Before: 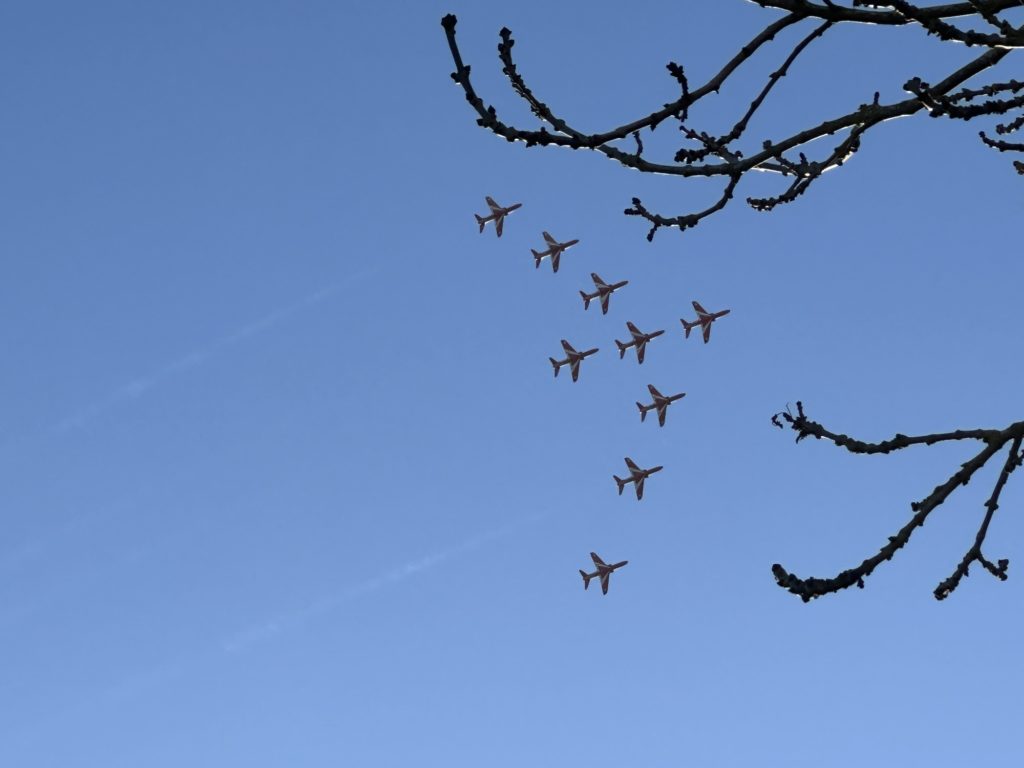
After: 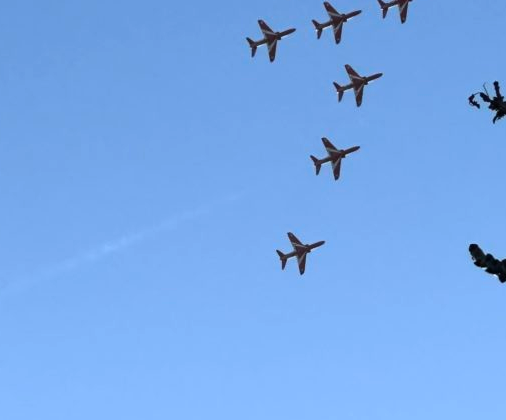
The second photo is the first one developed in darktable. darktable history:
crop: left 29.672%, top 41.786%, right 20.851%, bottom 3.487%
tone equalizer: -8 EV -0.417 EV, -7 EV -0.389 EV, -6 EV -0.333 EV, -5 EV -0.222 EV, -3 EV 0.222 EV, -2 EV 0.333 EV, -1 EV 0.389 EV, +0 EV 0.417 EV, edges refinement/feathering 500, mask exposure compensation -1.57 EV, preserve details no
